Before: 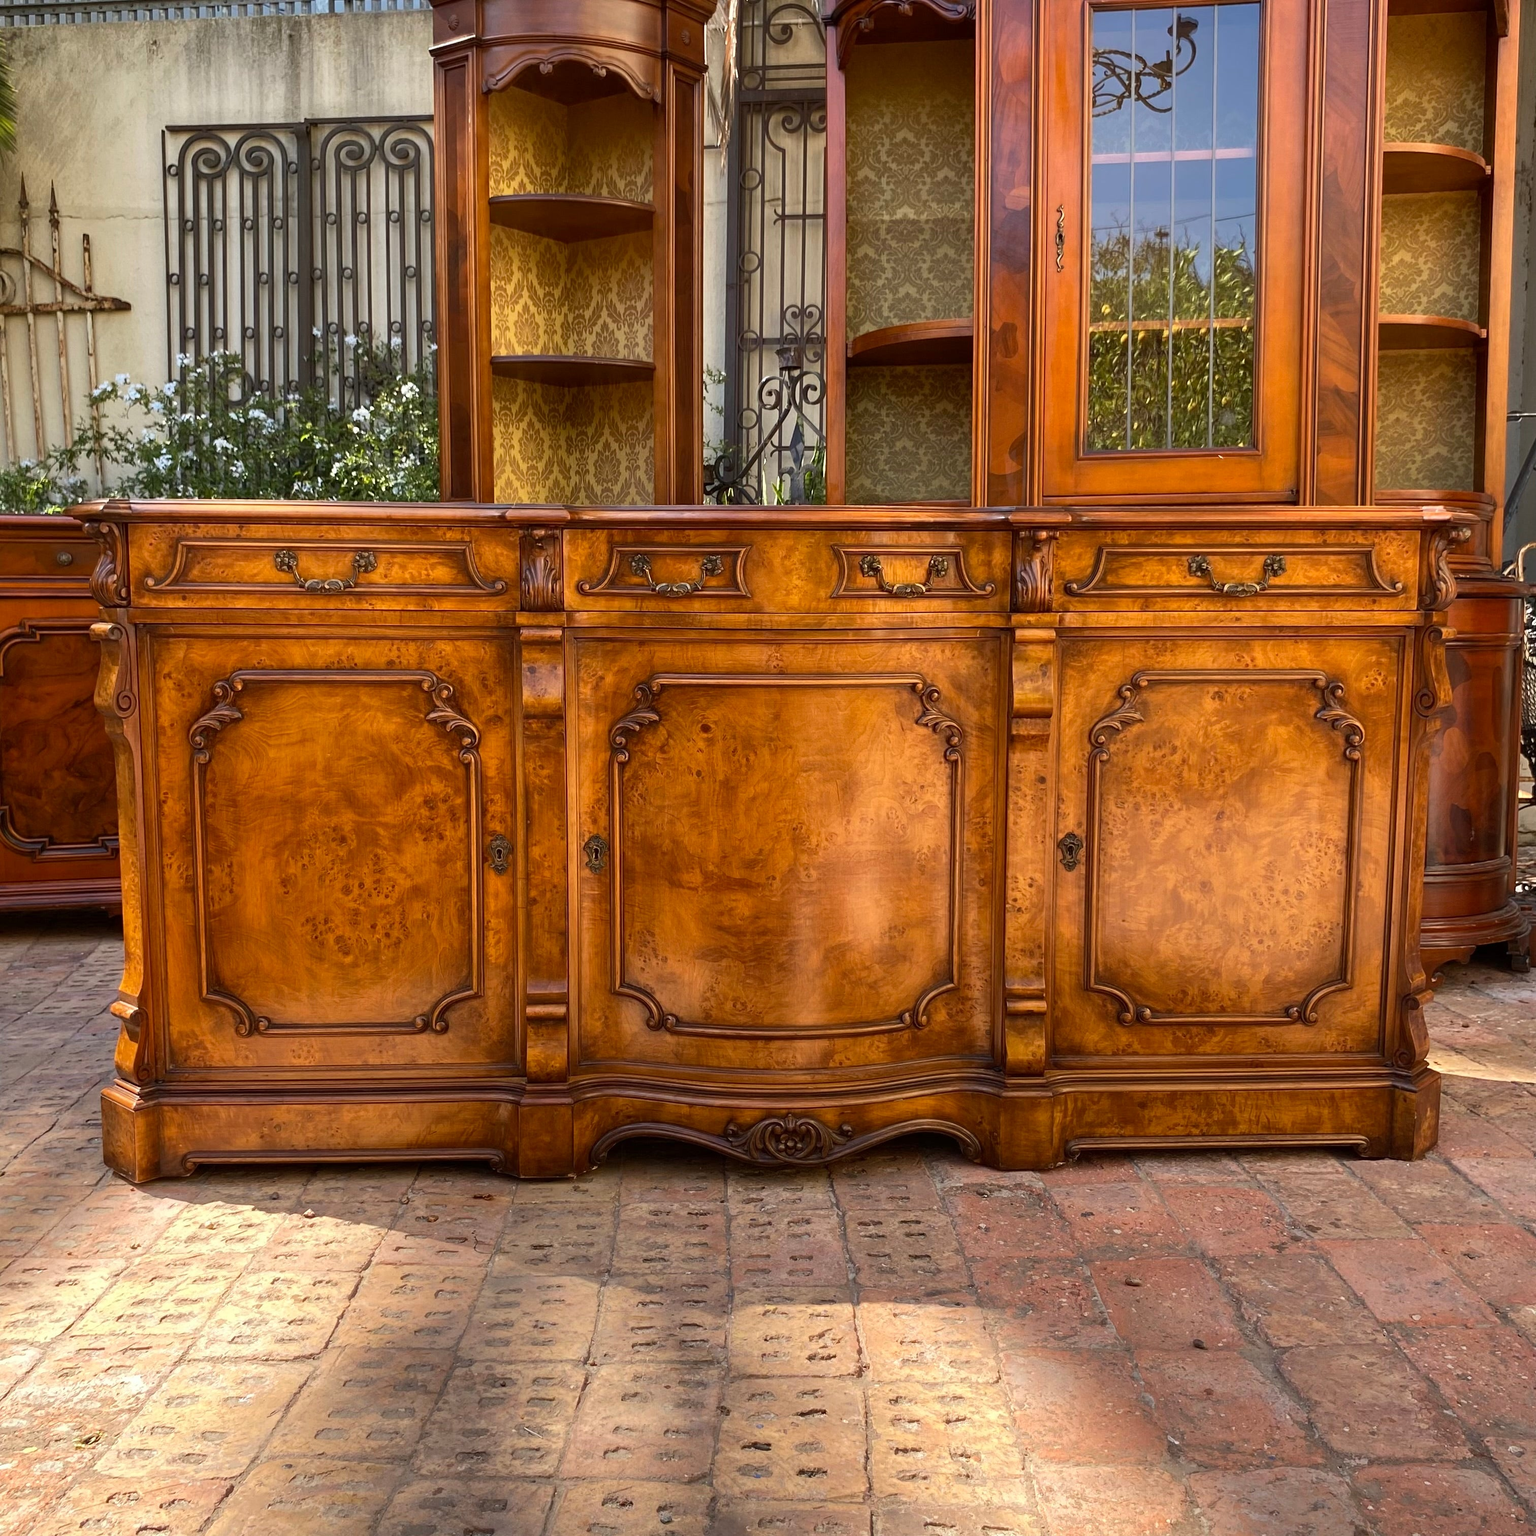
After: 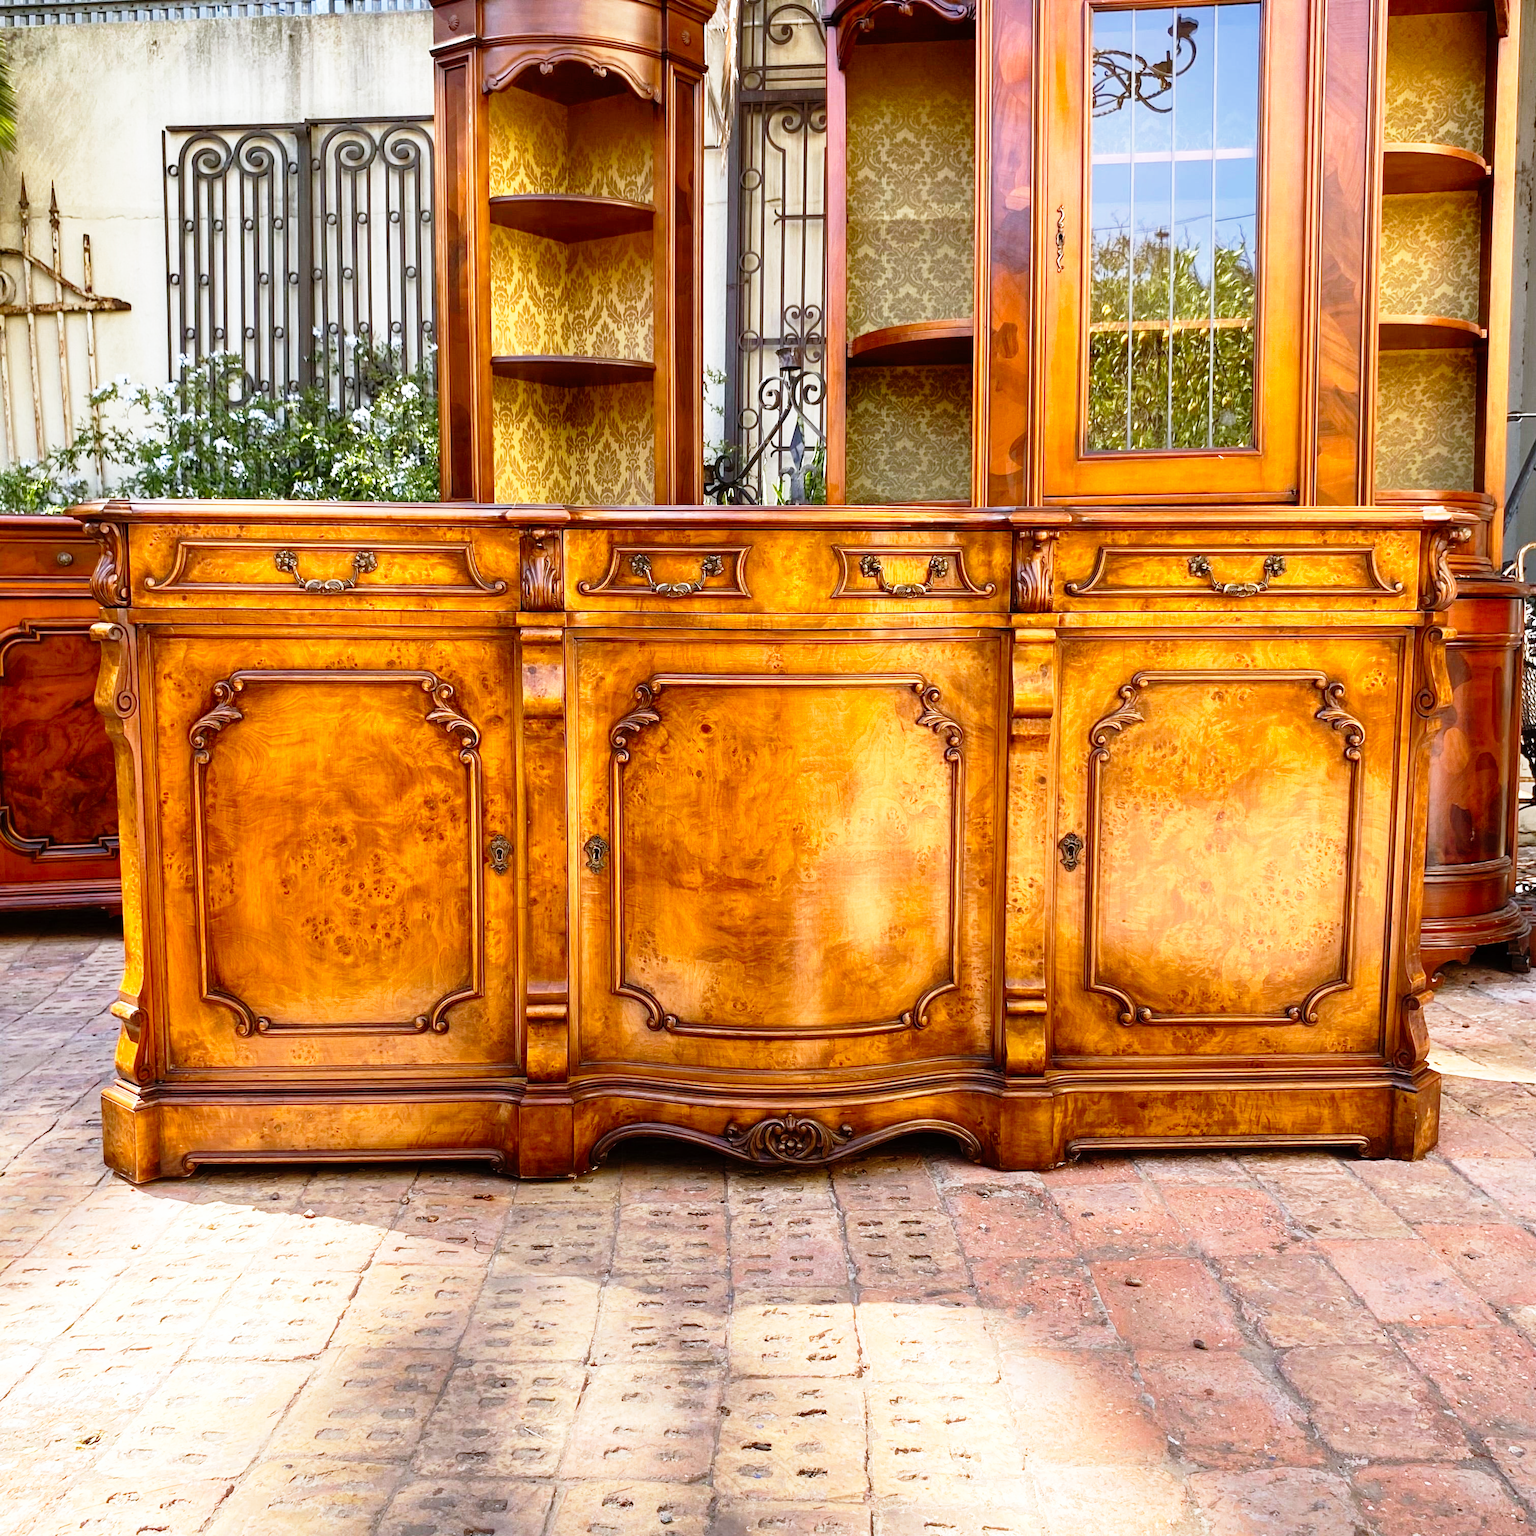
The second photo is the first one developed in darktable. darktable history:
white balance: red 0.954, blue 1.079
base curve: curves: ch0 [(0, 0) (0.012, 0.01) (0.073, 0.168) (0.31, 0.711) (0.645, 0.957) (1, 1)], preserve colors none
